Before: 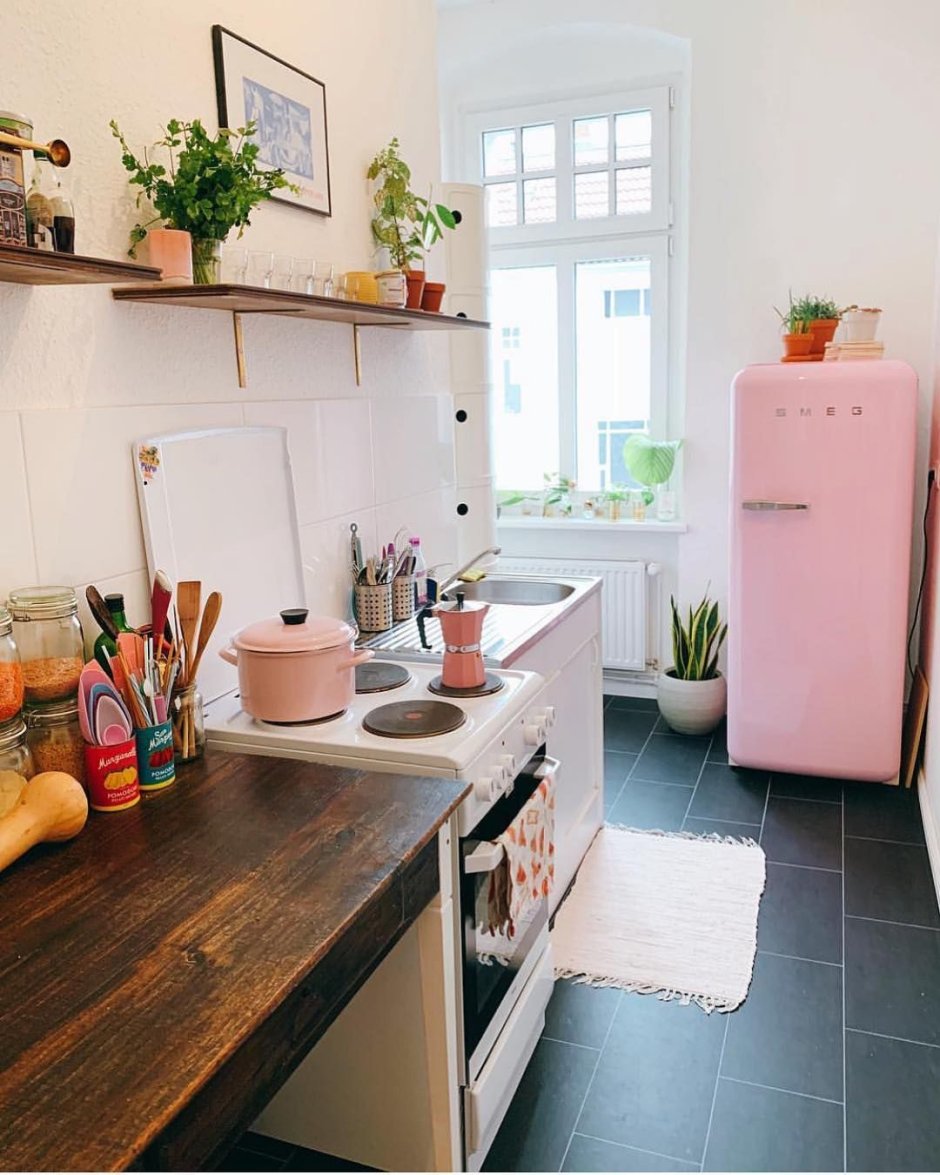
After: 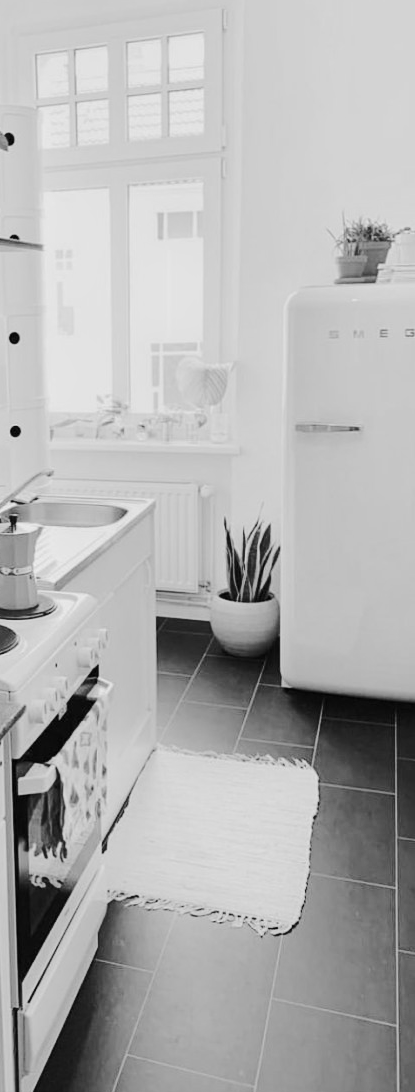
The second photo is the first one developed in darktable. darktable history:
crop: left 47.628%, top 6.643%, right 7.874%
rgb curve: curves: ch0 [(0, 0) (0.284, 0.292) (0.505, 0.644) (1, 1)], compensate middle gray true
monochrome: a 26.22, b 42.67, size 0.8
